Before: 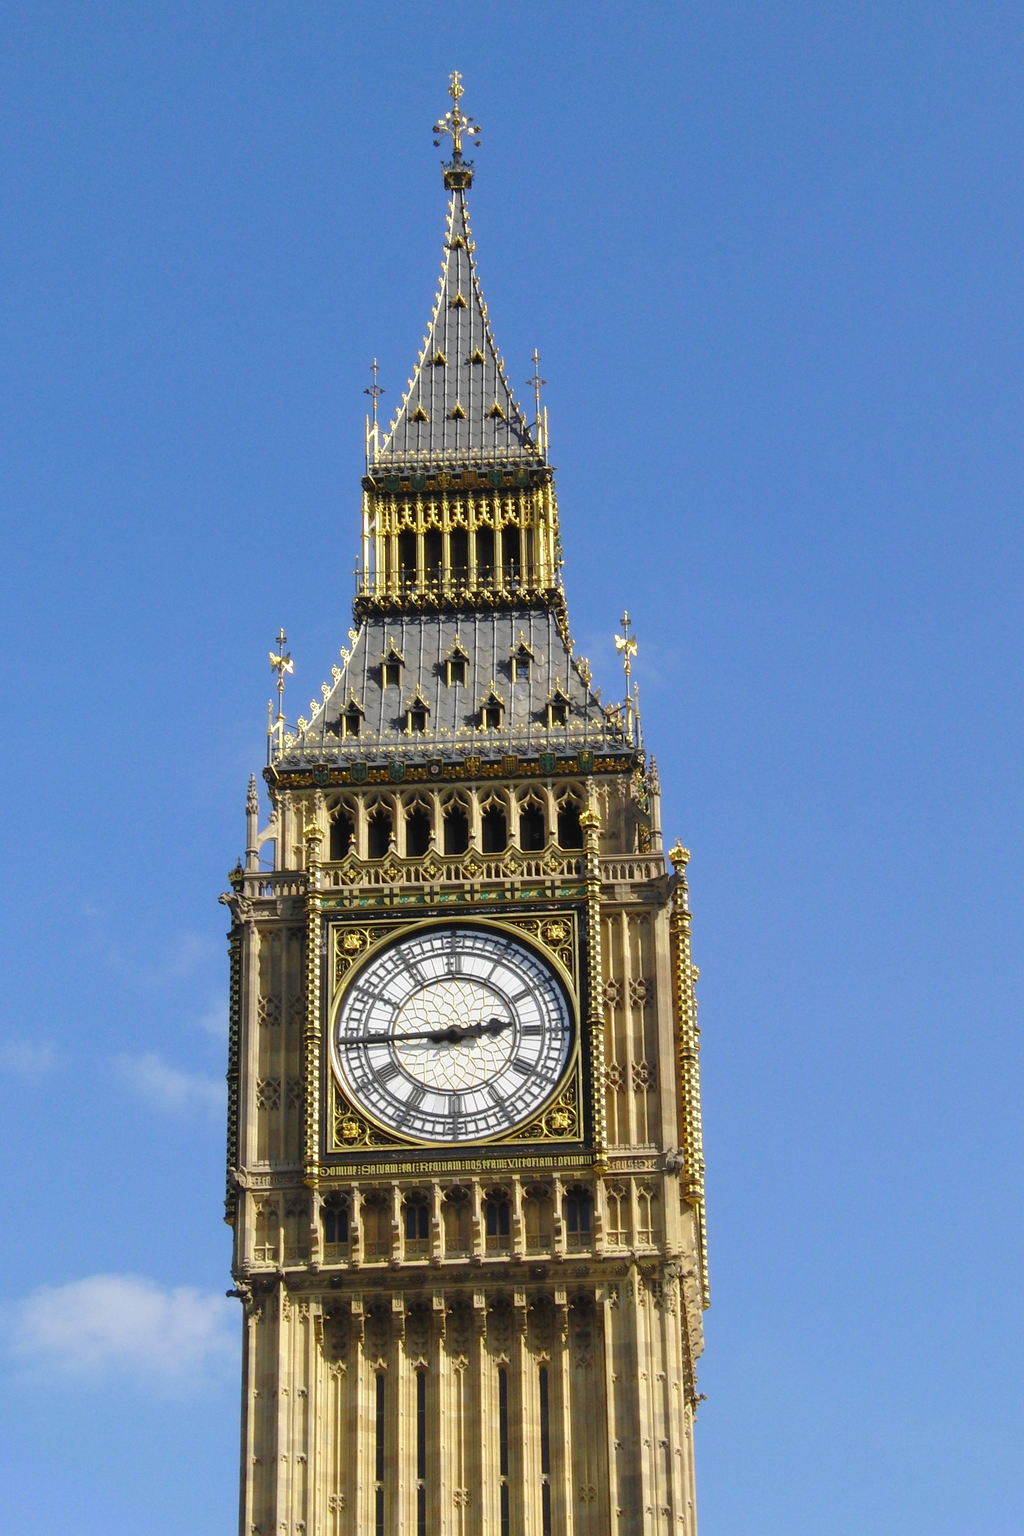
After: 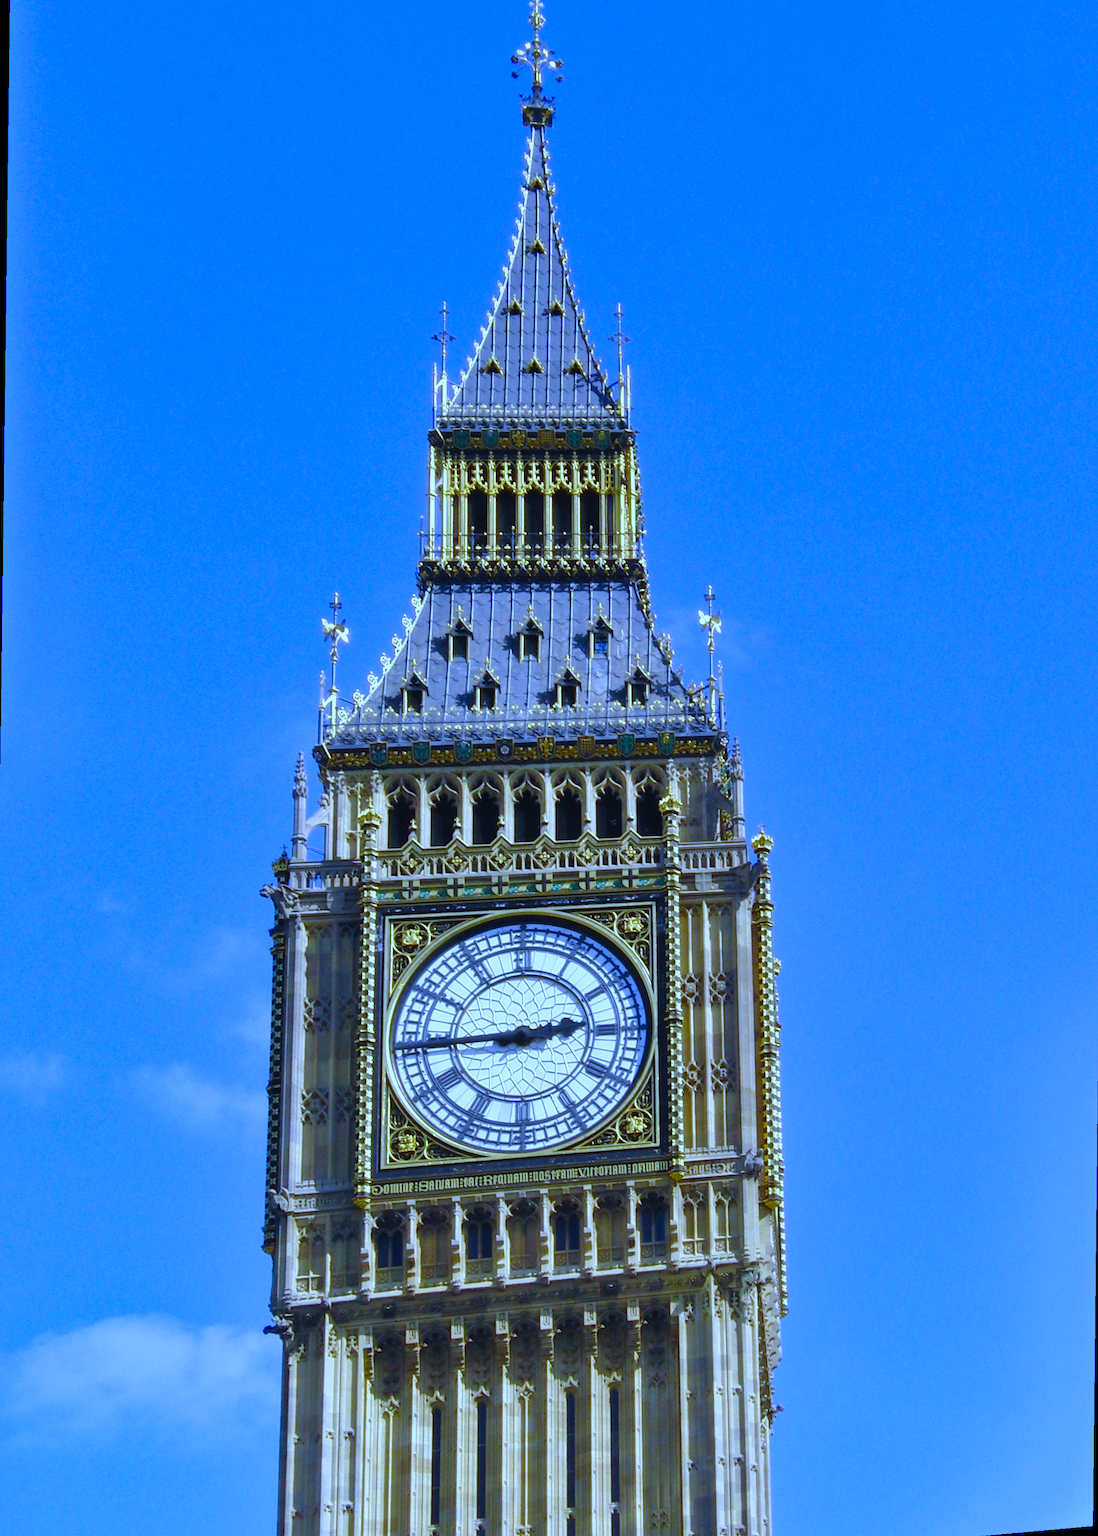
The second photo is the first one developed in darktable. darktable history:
shadows and highlights: soften with gaussian
rotate and perspective: rotation 0.679°, lens shift (horizontal) 0.136, crop left 0.009, crop right 0.991, crop top 0.078, crop bottom 0.95
color balance rgb: perceptual saturation grading › global saturation 20%, perceptual saturation grading › highlights -25%, perceptual saturation grading › shadows 50%
white balance: red 0.766, blue 1.537
